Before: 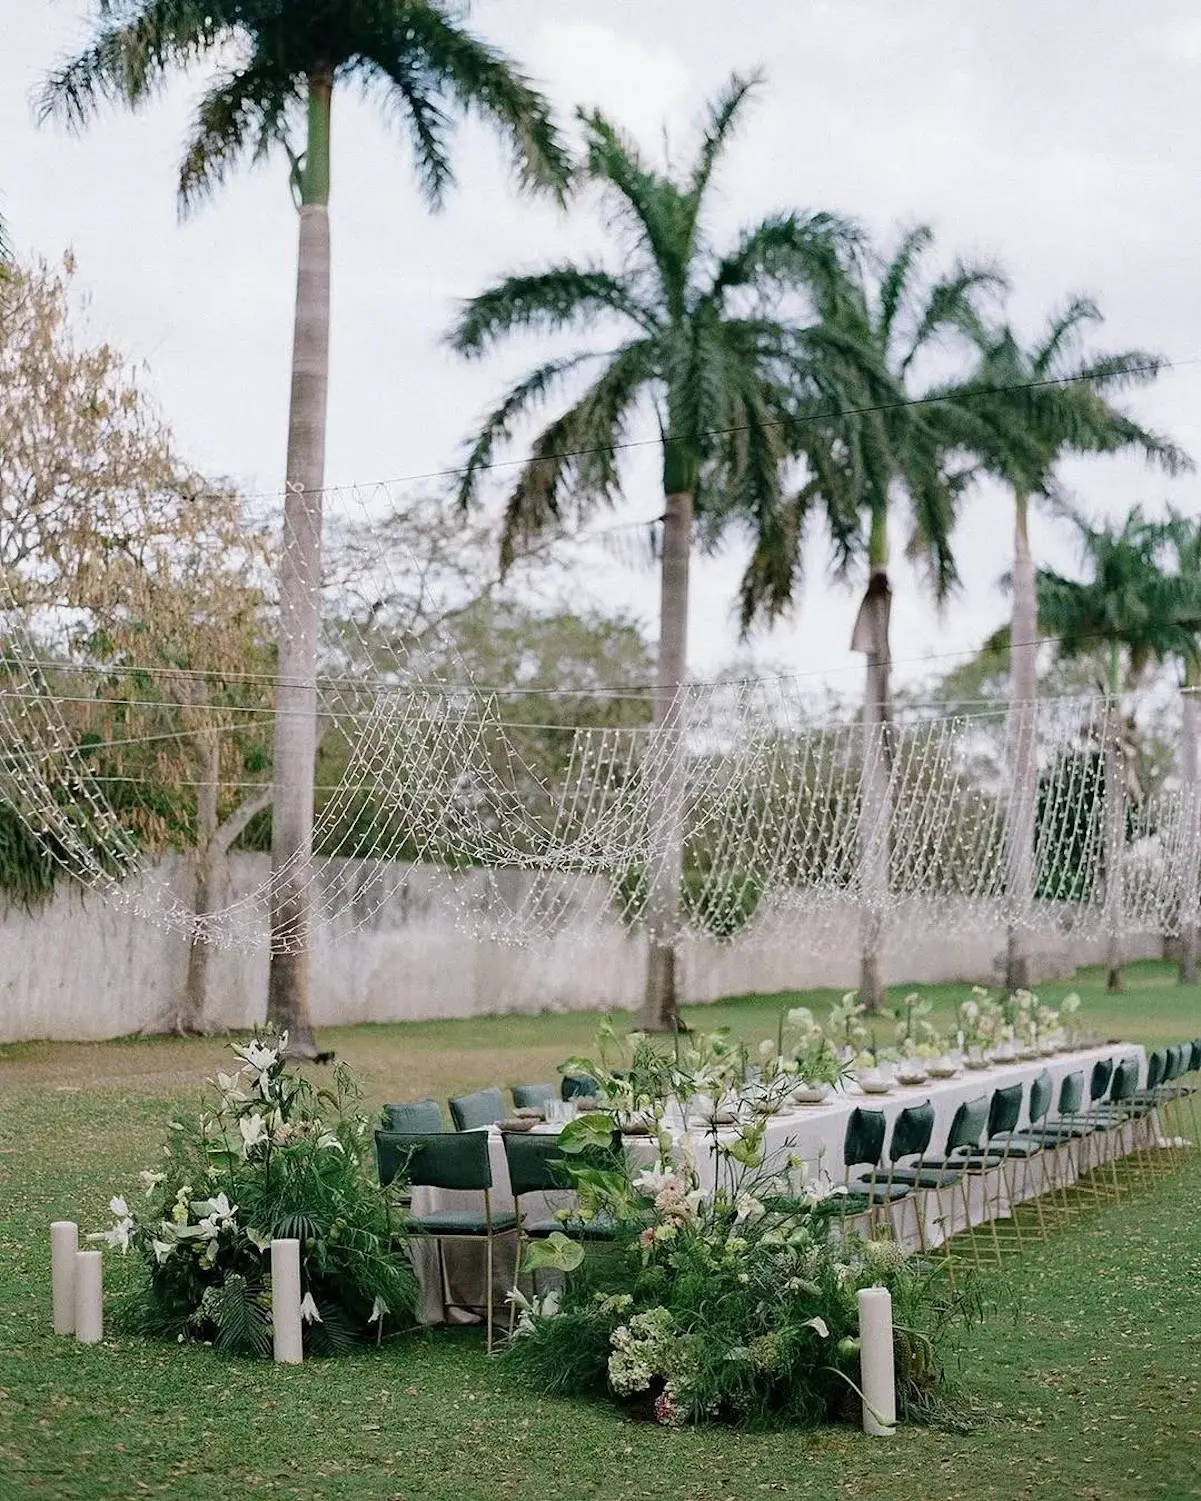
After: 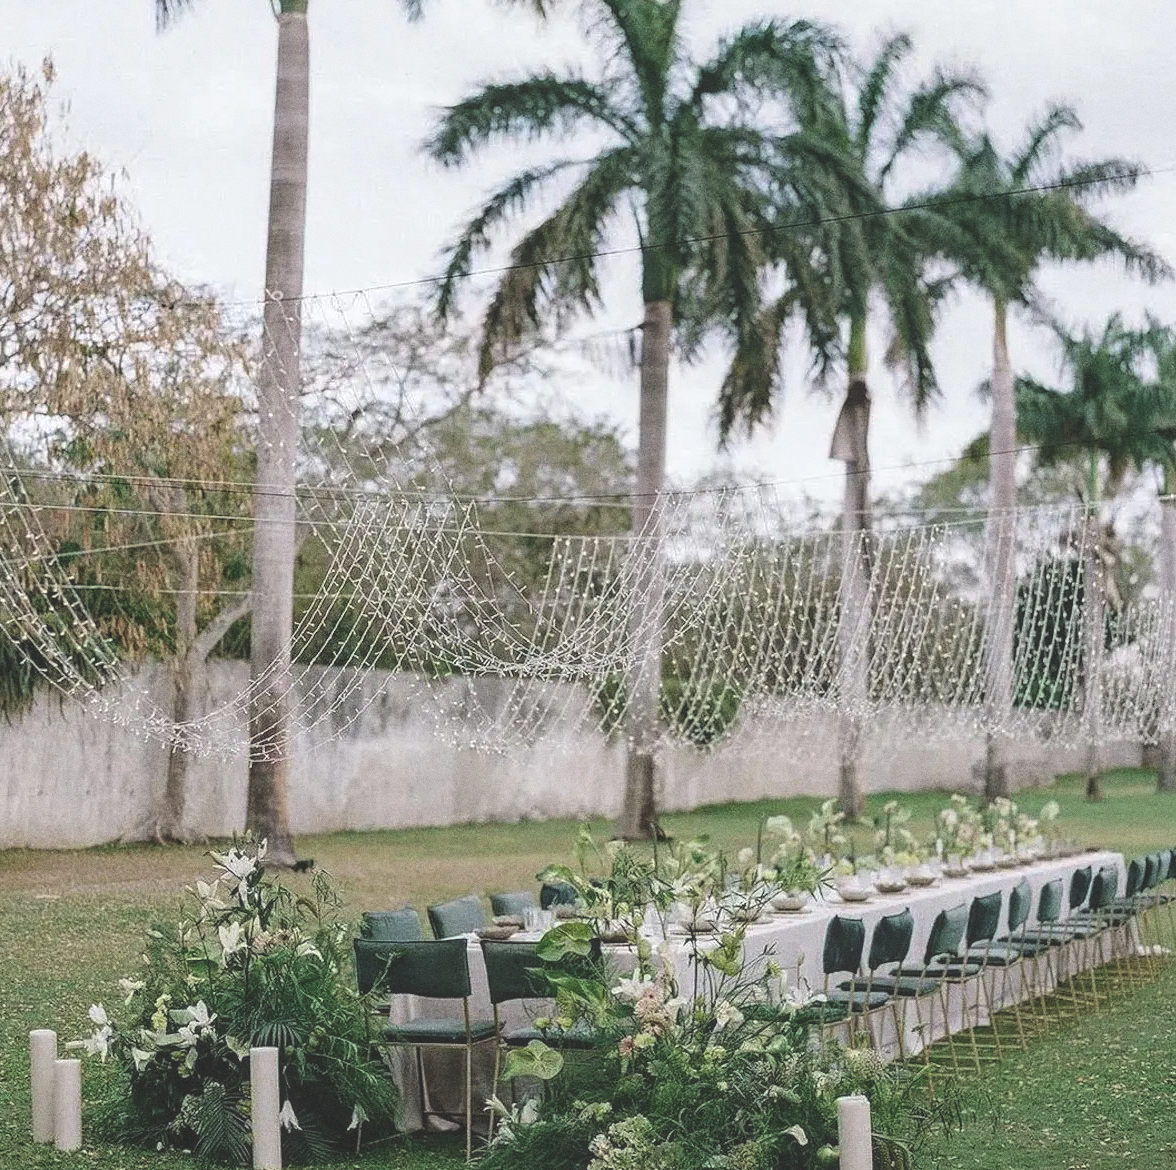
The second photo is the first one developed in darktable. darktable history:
grain: coarseness 3.21 ISO
exposure: black level correction -0.03, compensate highlight preservation false
crop and rotate: left 1.814%, top 12.818%, right 0.25%, bottom 9.225%
local contrast: on, module defaults
